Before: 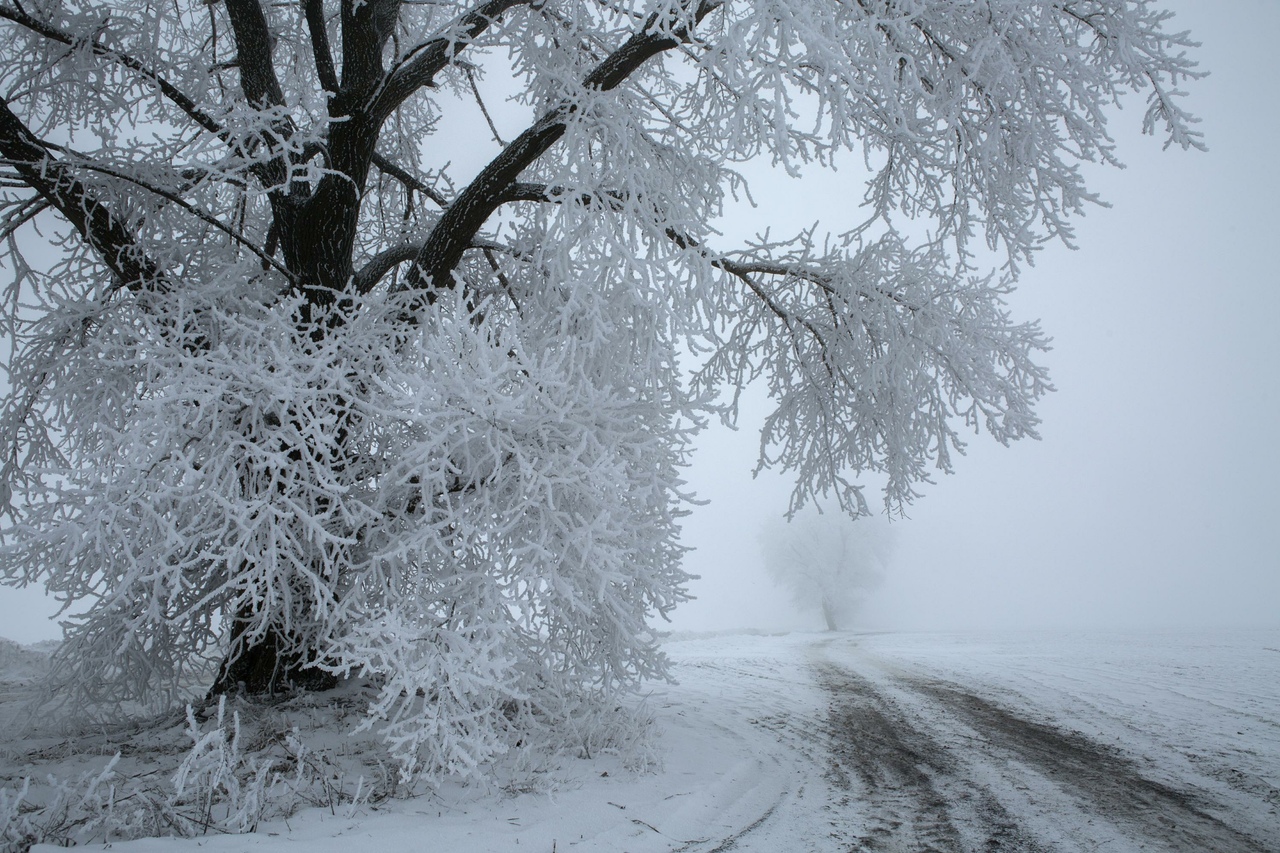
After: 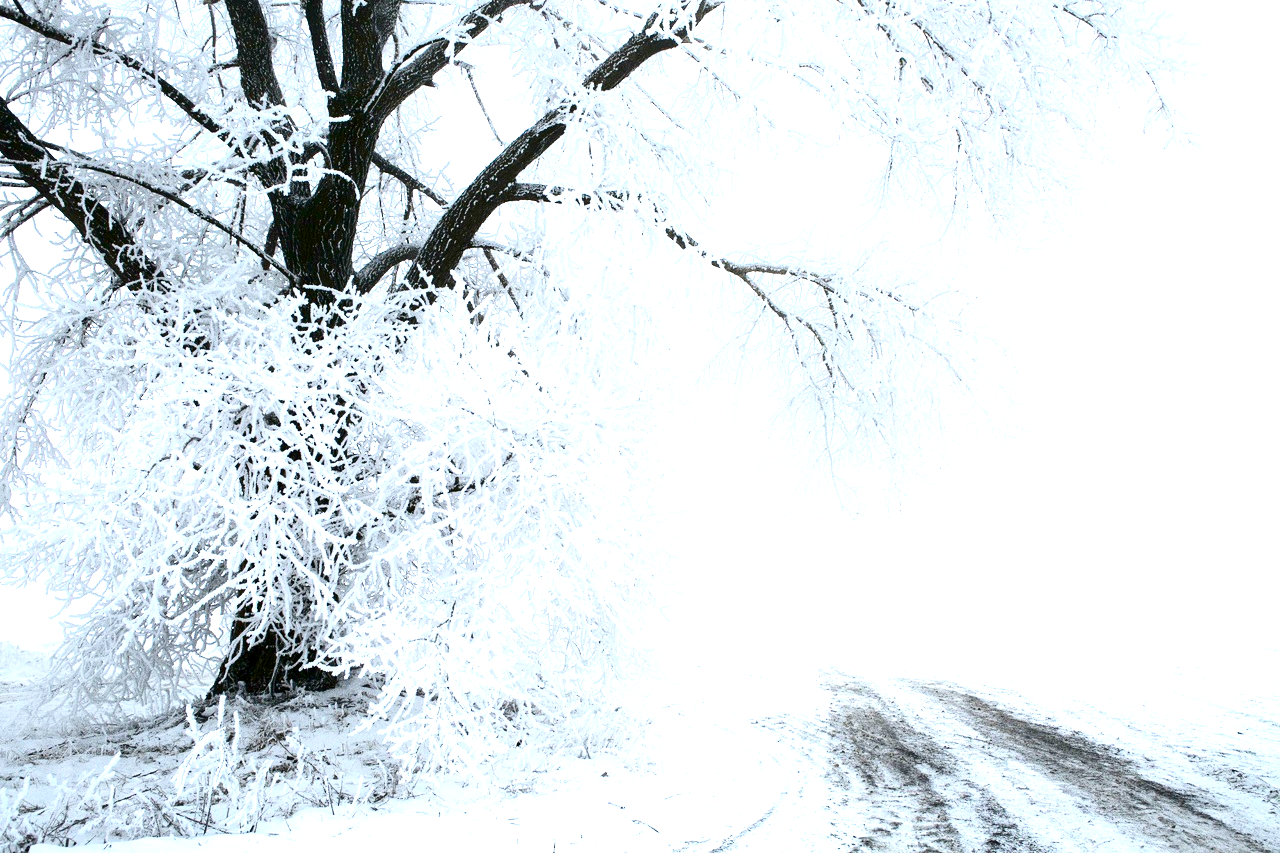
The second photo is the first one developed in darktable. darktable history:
contrast brightness saturation: contrast 0.2, brightness -0.11, saturation 0.1
rgb levels: preserve colors max RGB
exposure: black level correction 0.001, exposure 2 EV, compensate highlight preservation false
grain: coarseness 0.09 ISO, strength 40%
base curve: curves: ch0 [(0, 0) (0.472, 0.508) (1, 1)]
tone equalizer: on, module defaults
